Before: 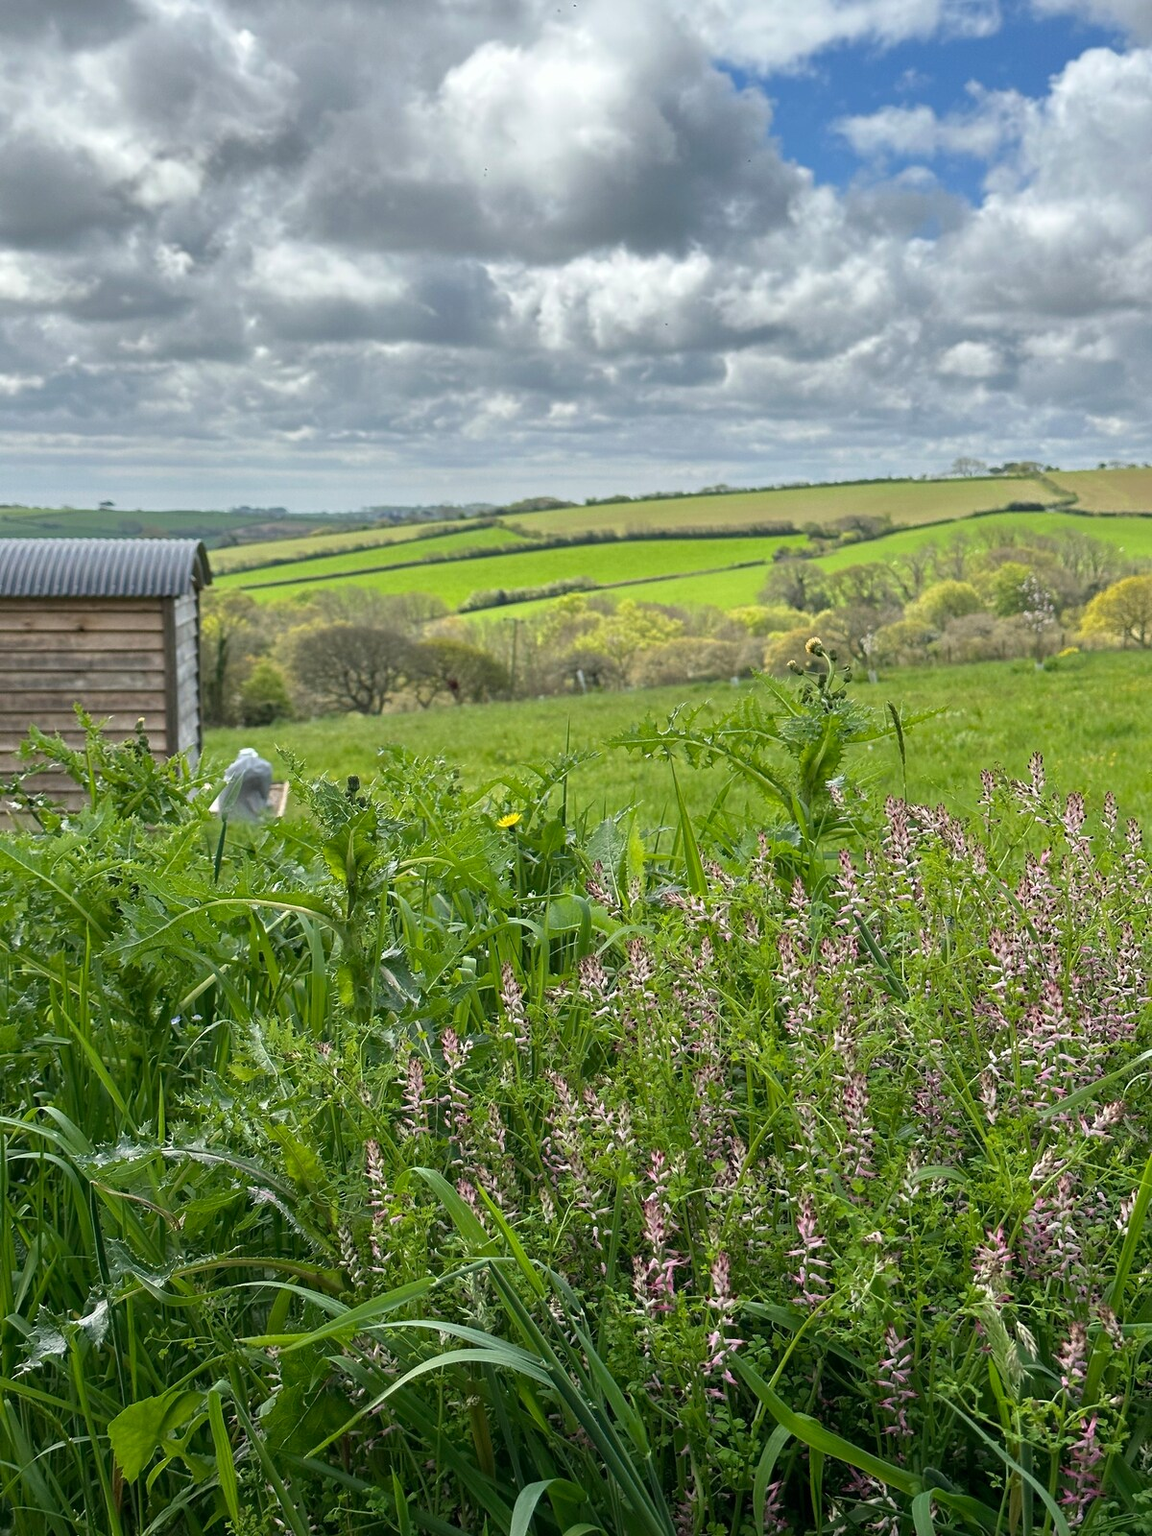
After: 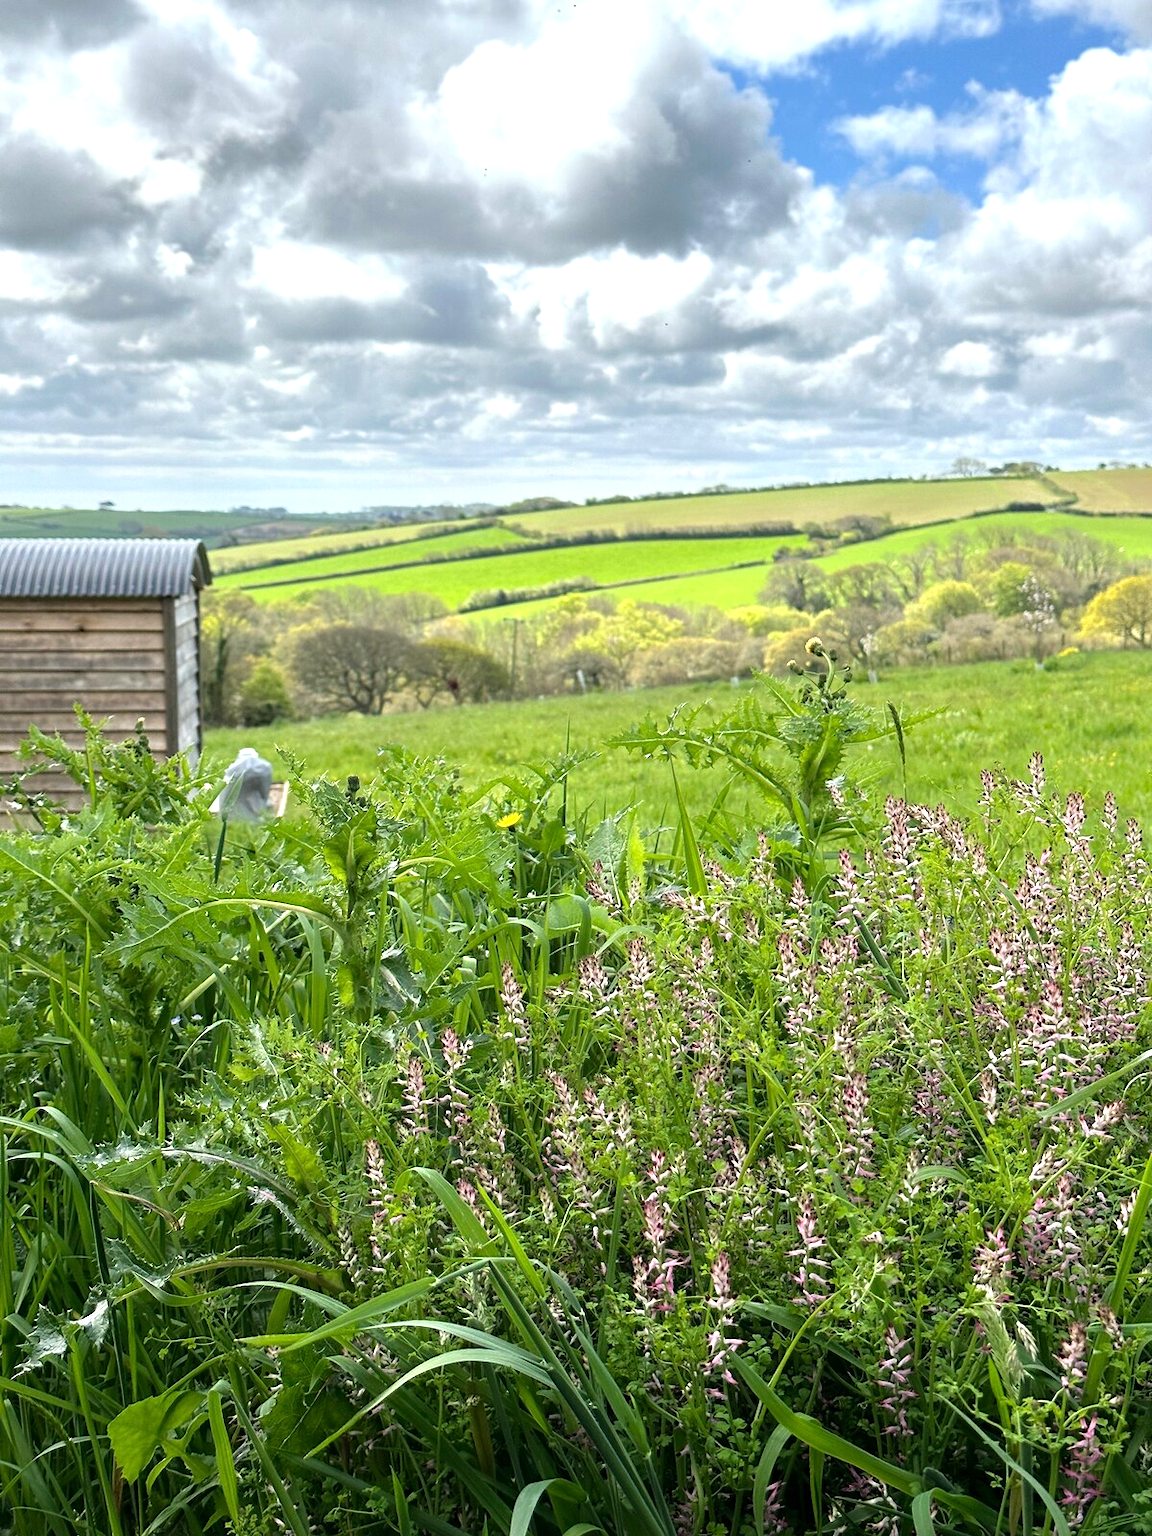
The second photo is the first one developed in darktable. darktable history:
tone equalizer: -8 EV -0.734 EV, -7 EV -0.672 EV, -6 EV -0.567 EV, -5 EV -0.419 EV, -3 EV 0.373 EV, -2 EV 0.6 EV, -1 EV 0.697 EV, +0 EV 0.776 EV
